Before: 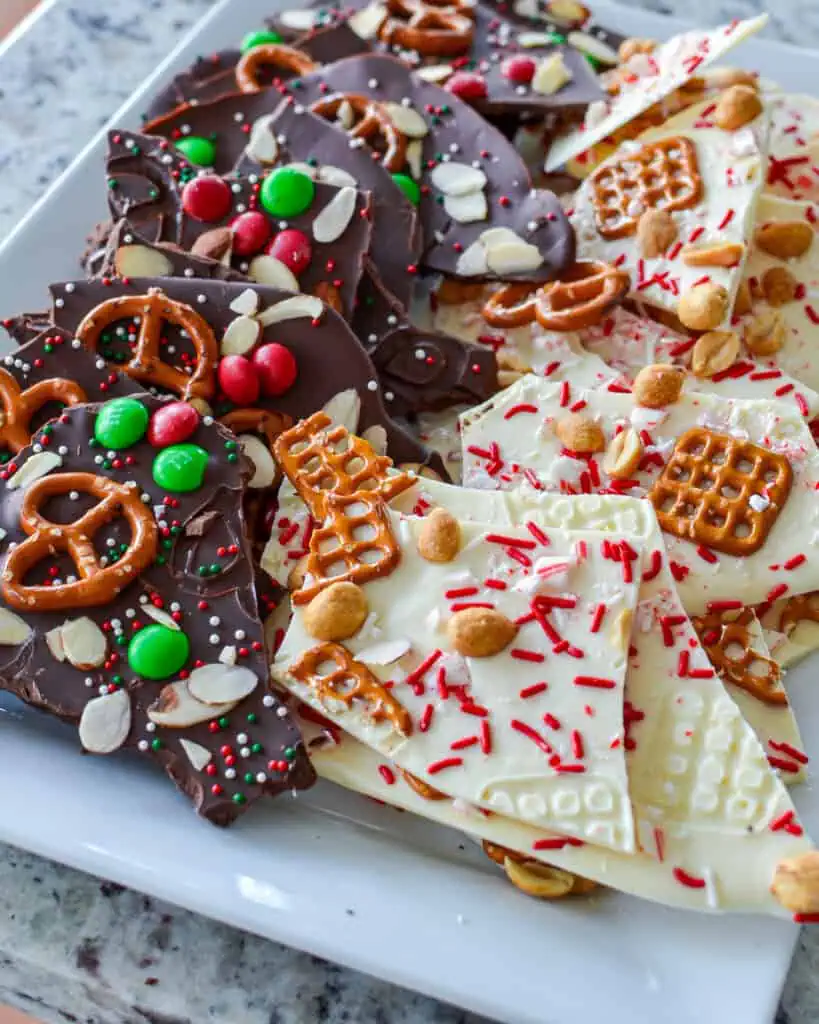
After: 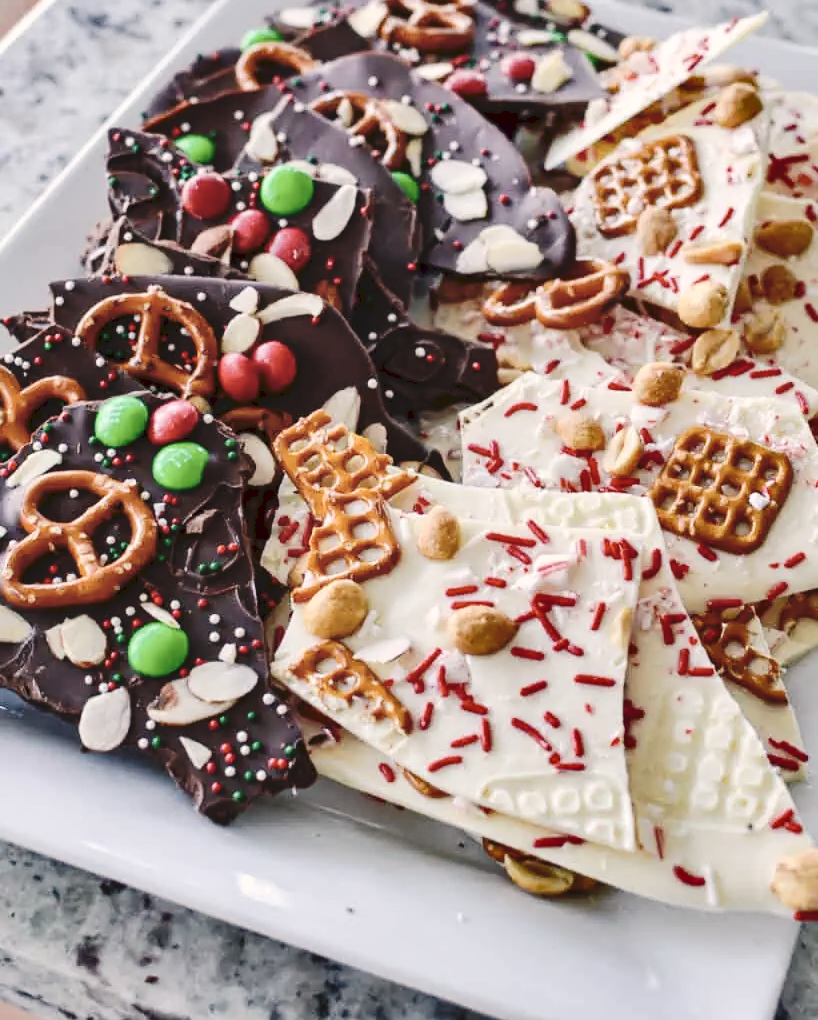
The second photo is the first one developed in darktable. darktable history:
exposure: black level correction 0.002, compensate highlight preservation false
crop: top 0.218%, bottom 0.16%
color correction: highlights a* 5.57, highlights b* 5.21, saturation 0.664
contrast brightness saturation: contrast 0.153, brightness 0.052
shadows and highlights: soften with gaussian
tone curve: curves: ch0 [(0, 0) (0.003, 0.074) (0.011, 0.079) (0.025, 0.083) (0.044, 0.095) (0.069, 0.097) (0.1, 0.11) (0.136, 0.131) (0.177, 0.159) (0.224, 0.209) (0.277, 0.279) (0.335, 0.367) (0.399, 0.455) (0.468, 0.538) (0.543, 0.621) (0.623, 0.699) (0.709, 0.782) (0.801, 0.848) (0.898, 0.924) (1, 1)], preserve colors none
